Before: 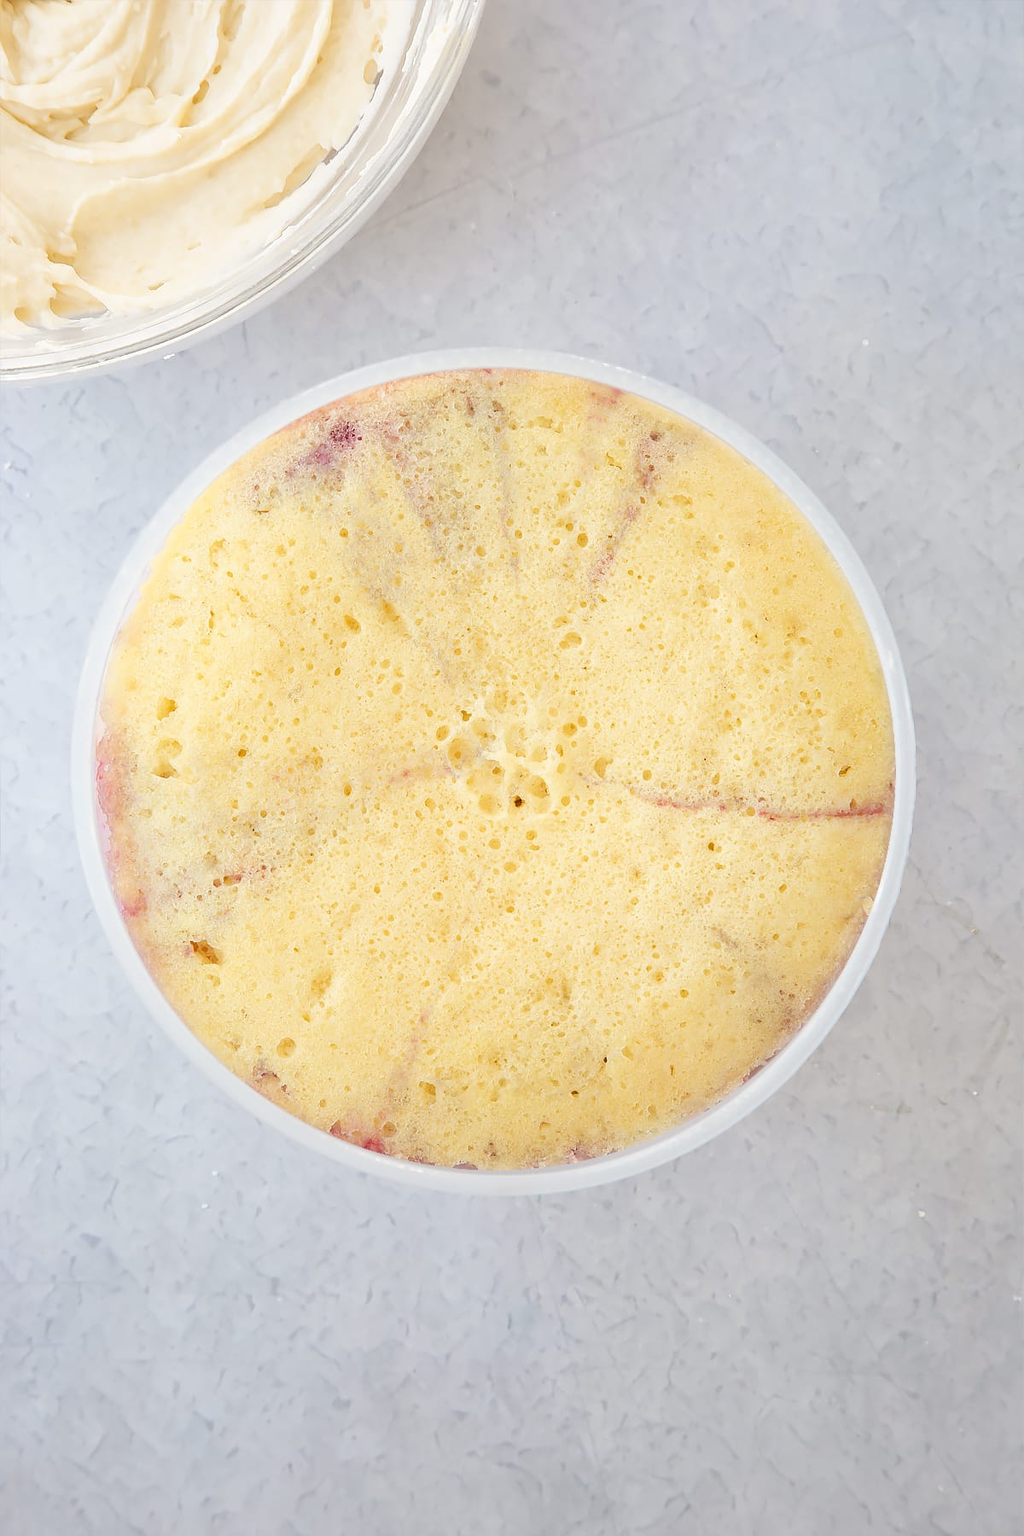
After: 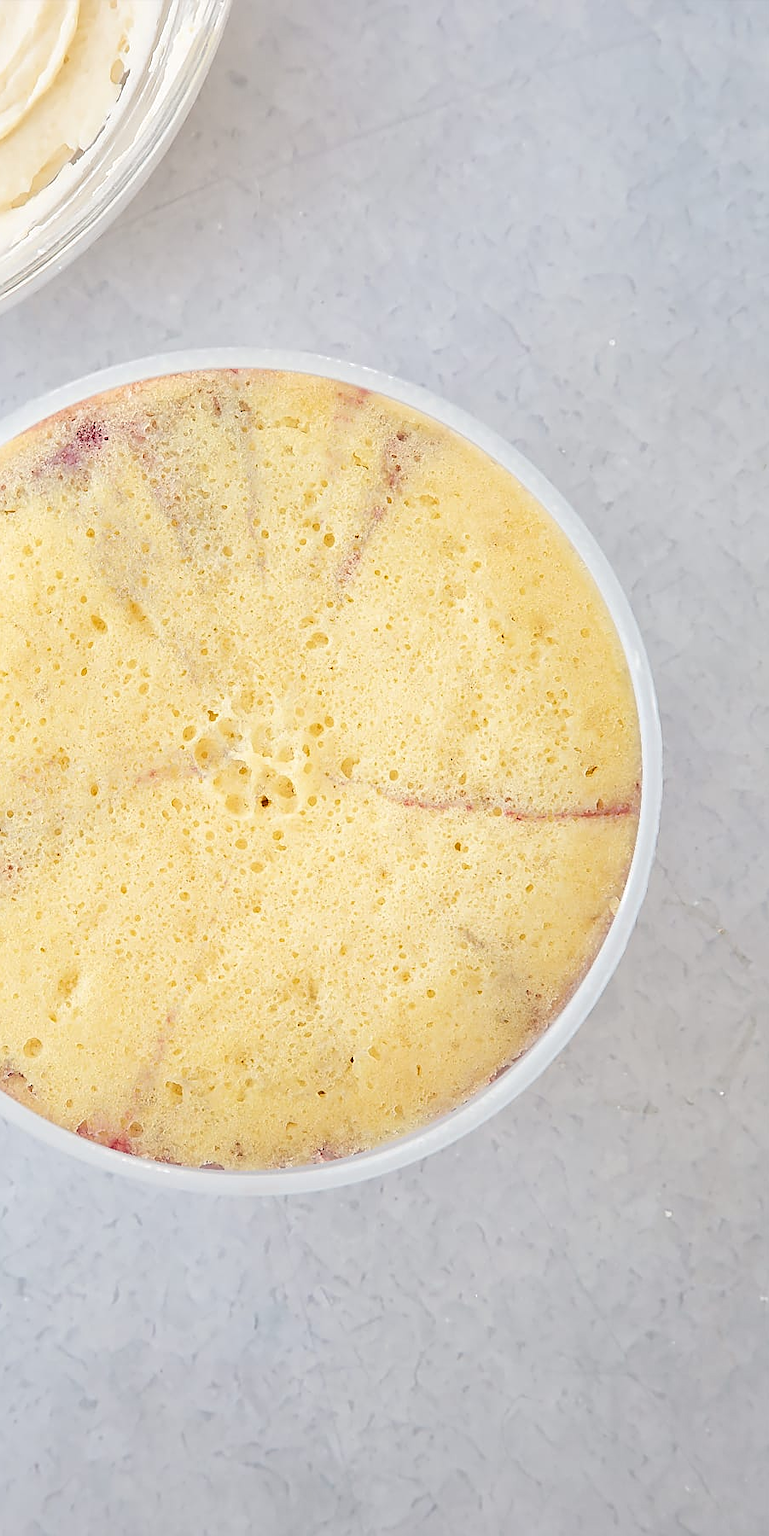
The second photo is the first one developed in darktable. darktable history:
tone equalizer: edges refinement/feathering 500, mask exposure compensation -1.57 EV, preserve details no
sharpen: on, module defaults
crop and rotate: left 24.769%
